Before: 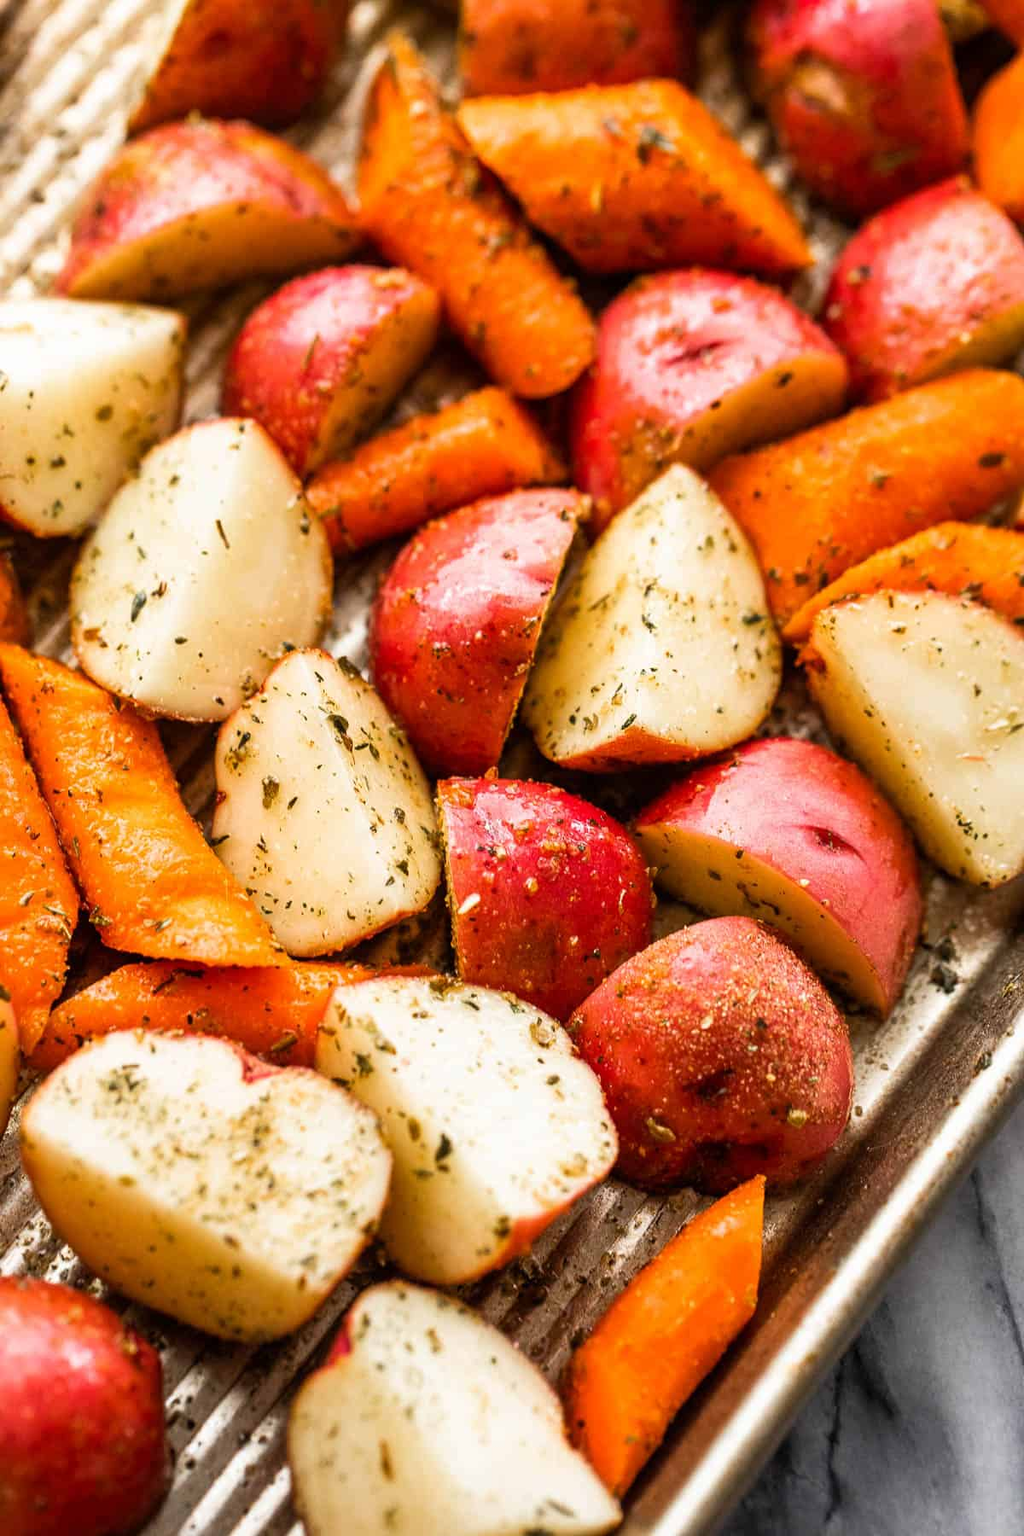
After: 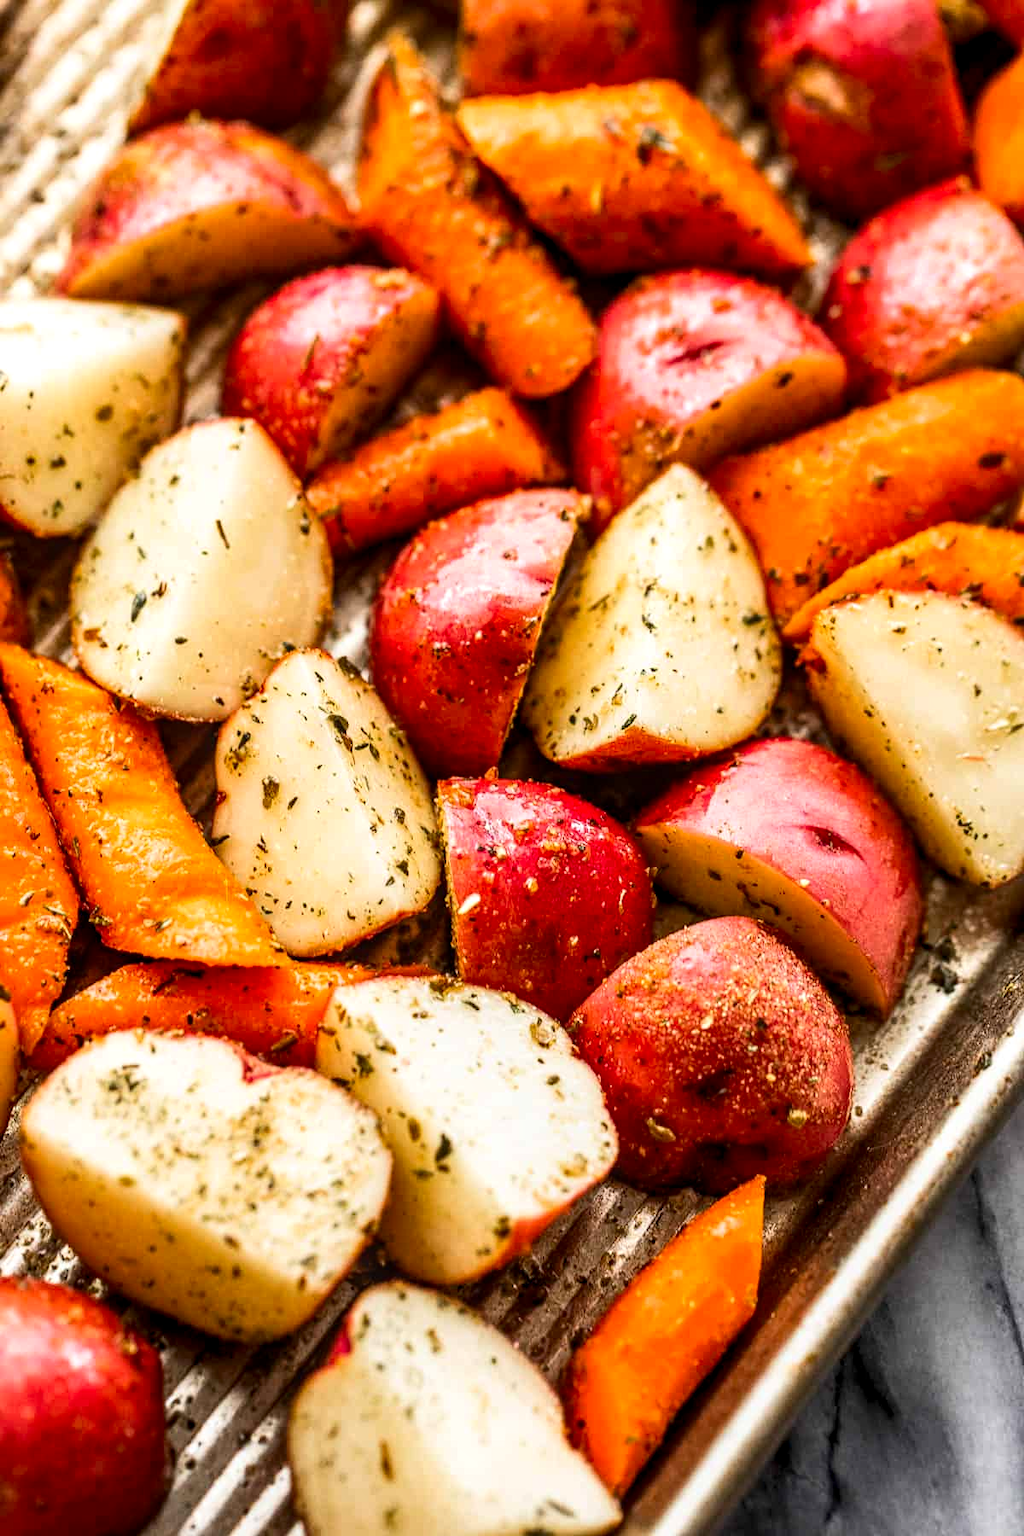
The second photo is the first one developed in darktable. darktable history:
contrast brightness saturation: contrast 0.148, brightness -0.012, saturation 0.101
local contrast: detail 130%
